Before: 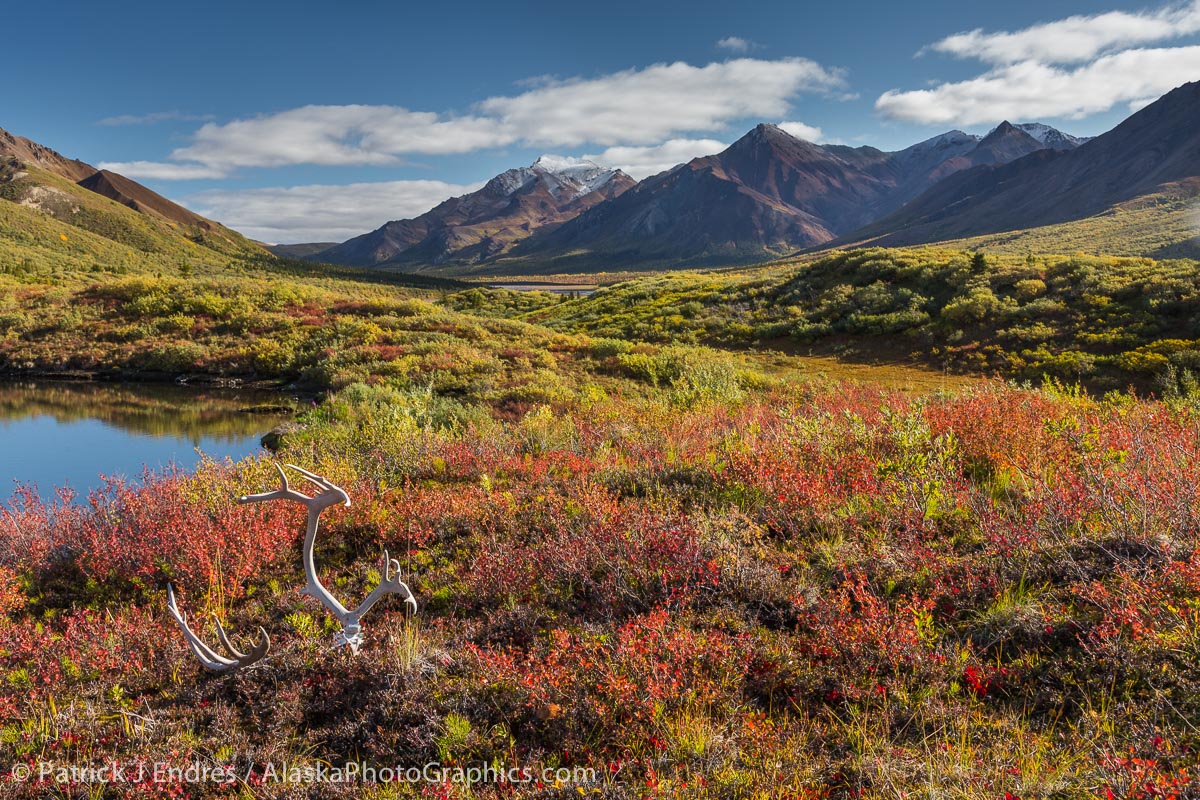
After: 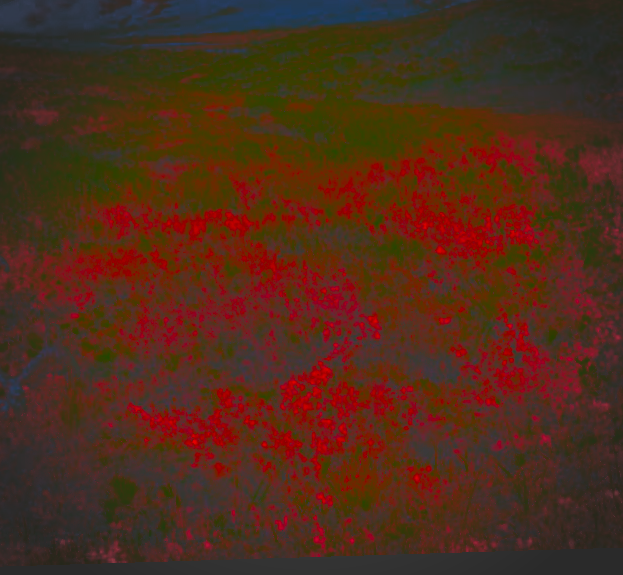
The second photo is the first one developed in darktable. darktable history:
white balance: red 0.978, blue 0.999
contrast brightness saturation: contrast -0.99, brightness -0.17, saturation 0.75
vignetting: fall-off start 67.15%, brightness -0.442, saturation -0.691, width/height ratio 1.011, unbound false
crop and rotate: left 29.237%, top 31.152%, right 19.807%
rotate and perspective: rotation -1.75°, automatic cropping off
haze removal: compatibility mode true, adaptive false
tone curve: curves: ch0 [(0, 0) (0.003, 0.002) (0.011, 0.007) (0.025, 0.015) (0.044, 0.026) (0.069, 0.041) (0.1, 0.059) (0.136, 0.08) (0.177, 0.105) (0.224, 0.132) (0.277, 0.163) (0.335, 0.198) (0.399, 0.253) (0.468, 0.341) (0.543, 0.435) (0.623, 0.532) (0.709, 0.635) (0.801, 0.745) (0.898, 0.873) (1, 1)], preserve colors none
local contrast: on, module defaults
